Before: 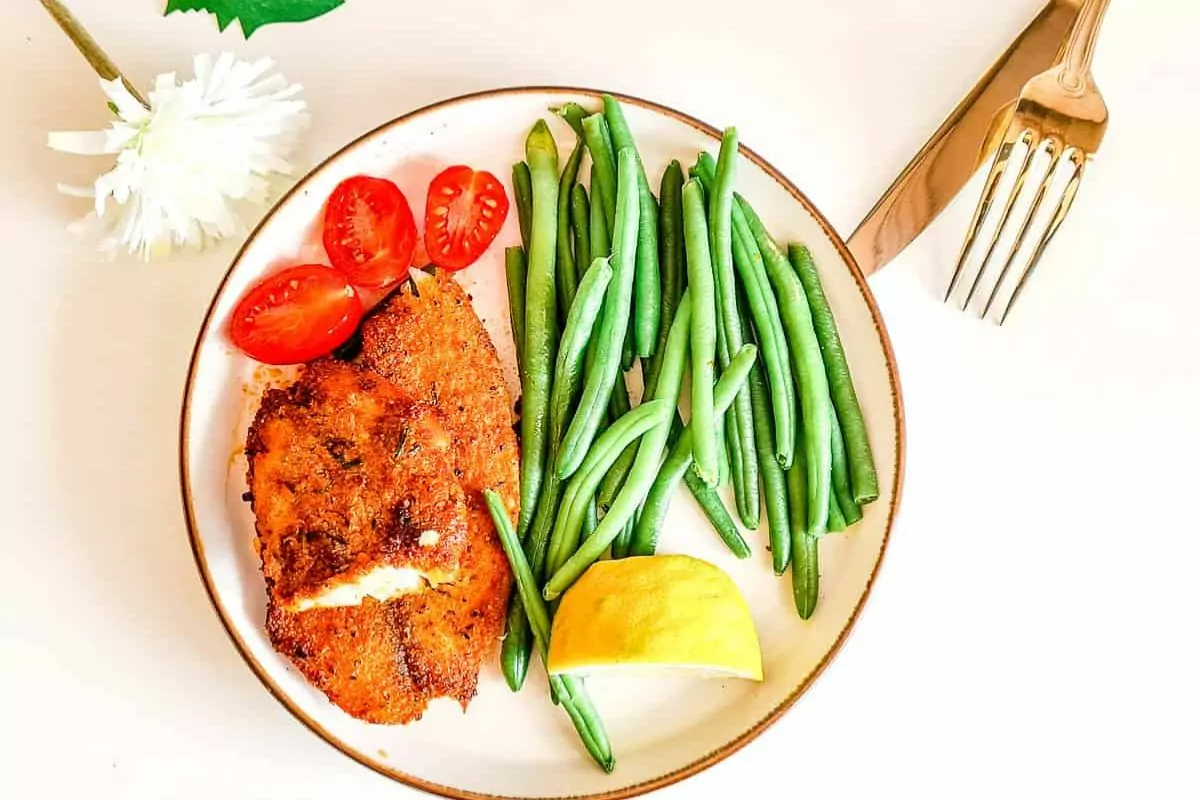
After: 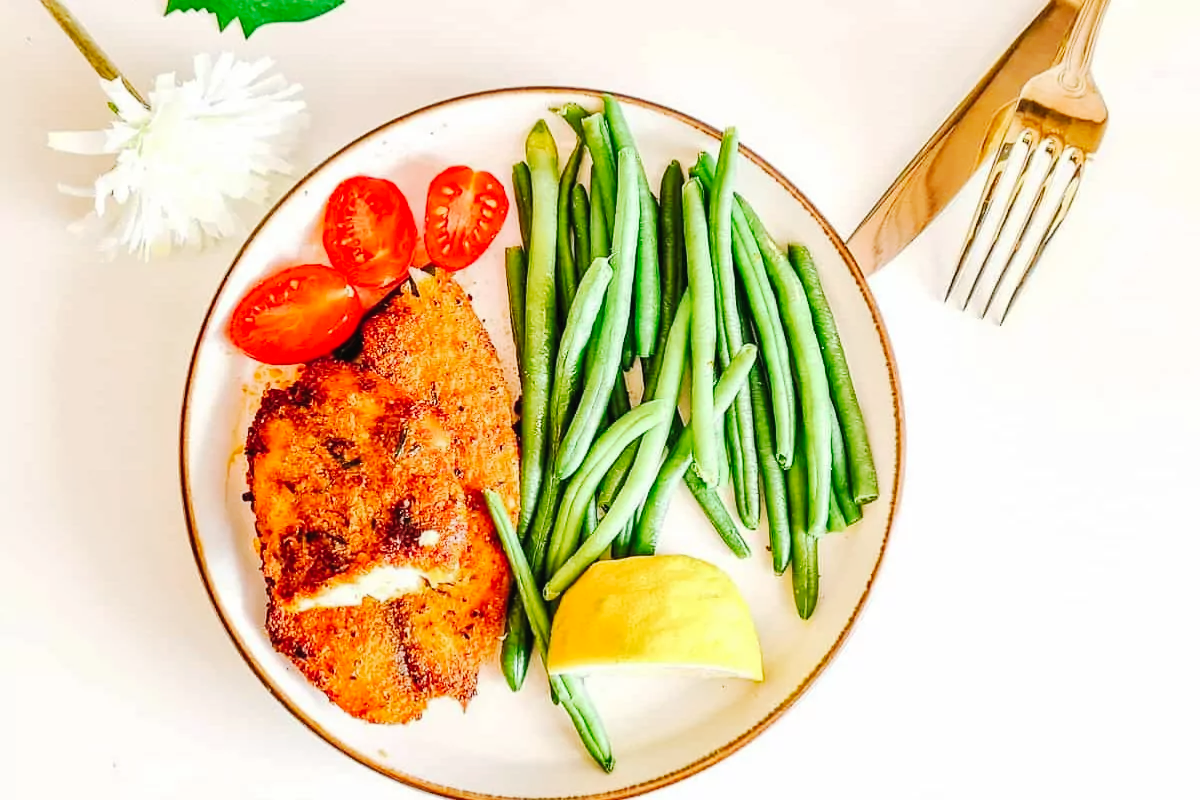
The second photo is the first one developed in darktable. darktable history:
tone curve: curves: ch0 [(0, 0) (0.003, 0.019) (0.011, 0.022) (0.025, 0.029) (0.044, 0.041) (0.069, 0.06) (0.1, 0.09) (0.136, 0.123) (0.177, 0.163) (0.224, 0.206) (0.277, 0.268) (0.335, 0.35) (0.399, 0.436) (0.468, 0.526) (0.543, 0.624) (0.623, 0.713) (0.709, 0.779) (0.801, 0.845) (0.898, 0.912) (1, 1)], preserve colors none
